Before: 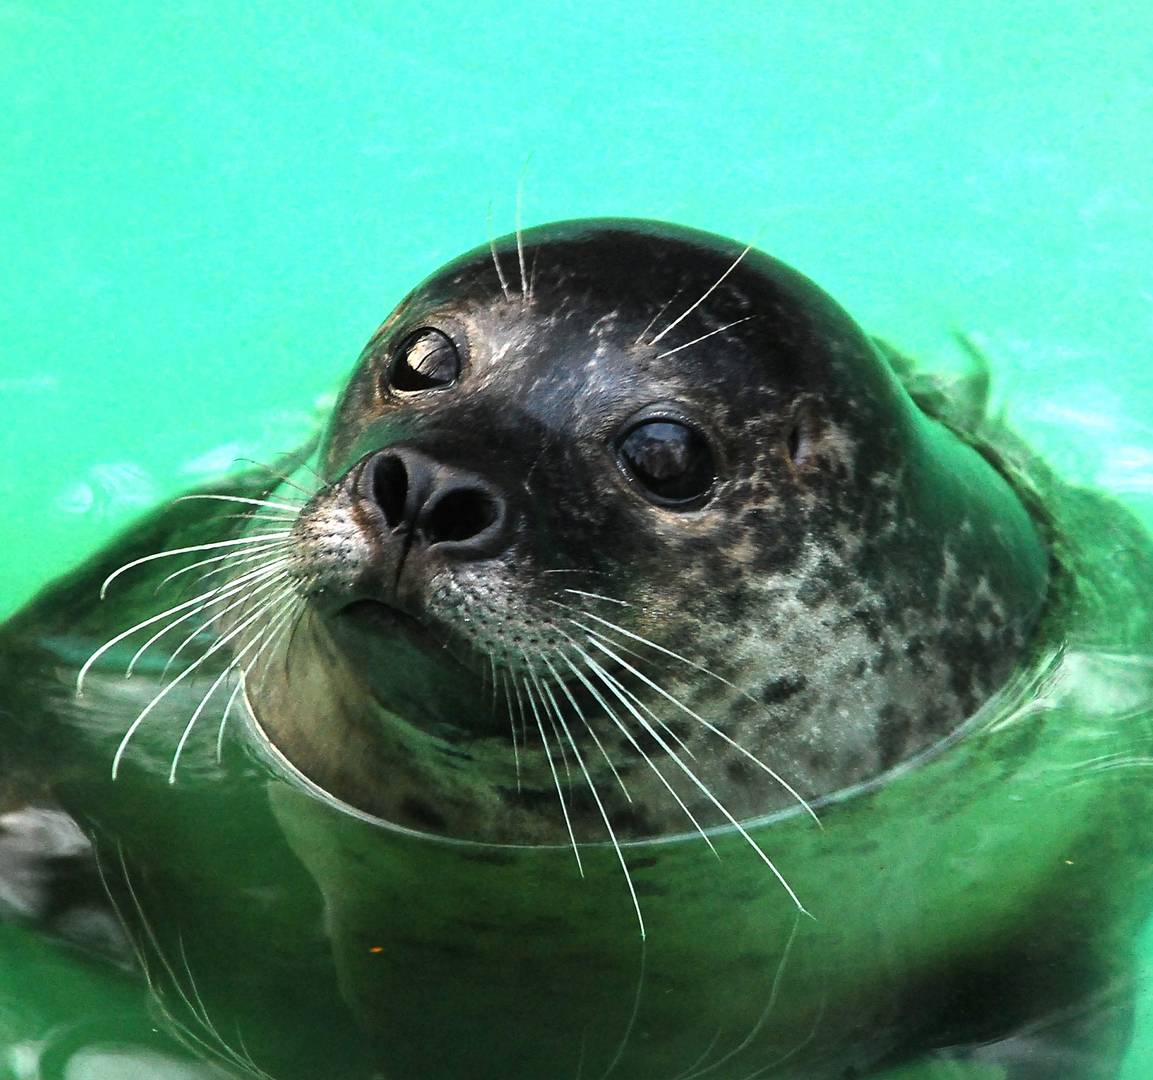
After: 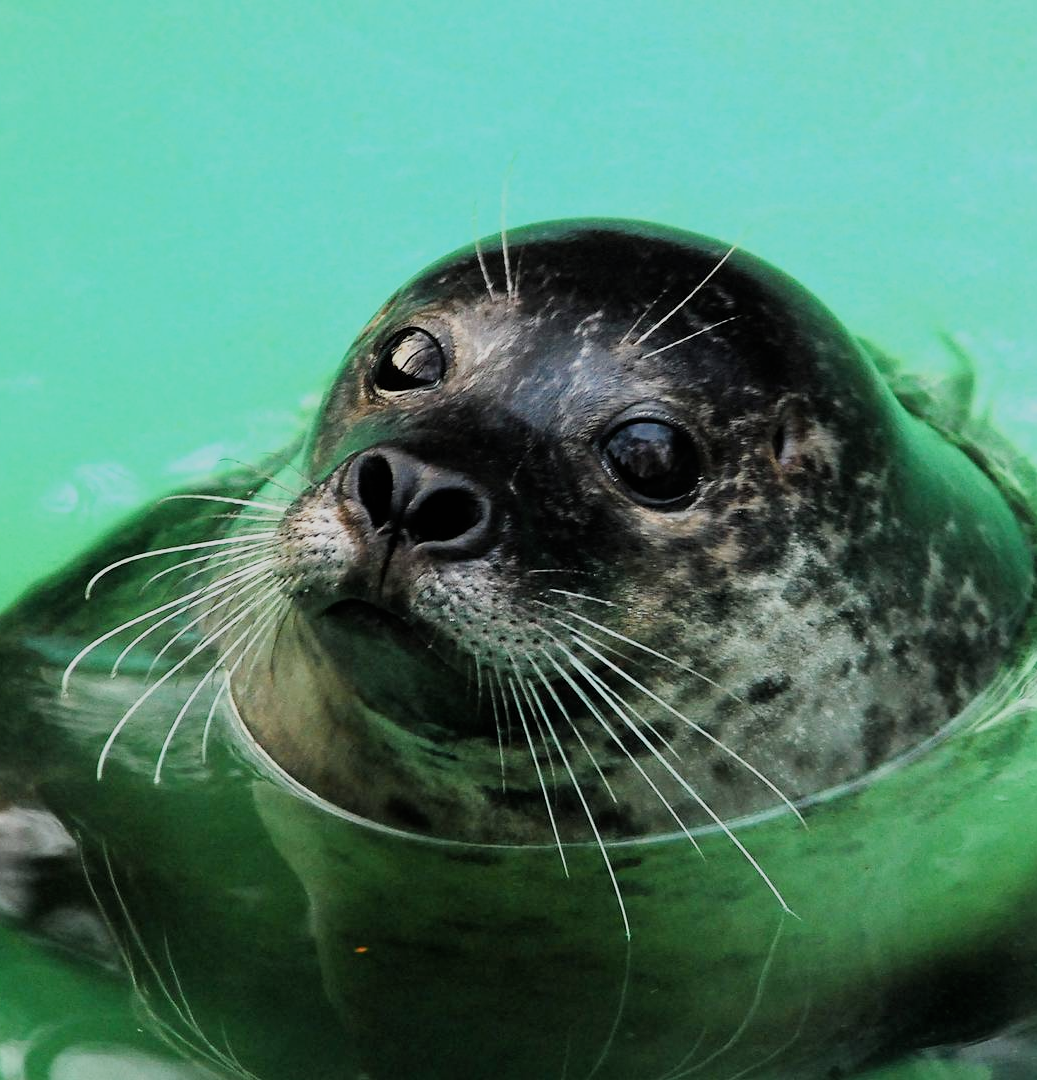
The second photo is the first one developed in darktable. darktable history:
crop and rotate: left 1.354%, right 8.643%
filmic rgb: black relative exposure -7.65 EV, white relative exposure 4.56 EV, hardness 3.61
